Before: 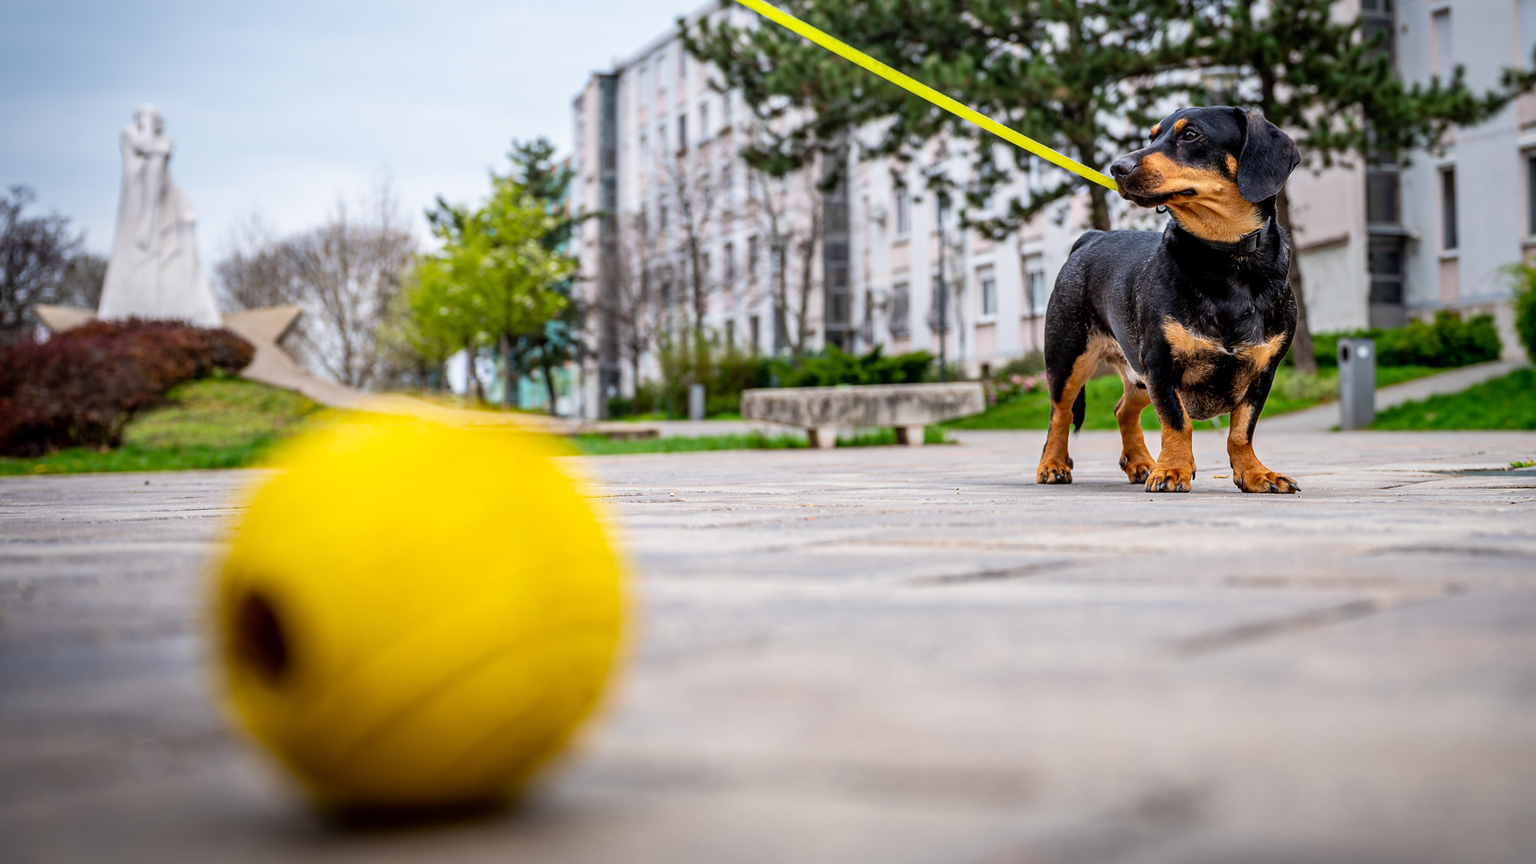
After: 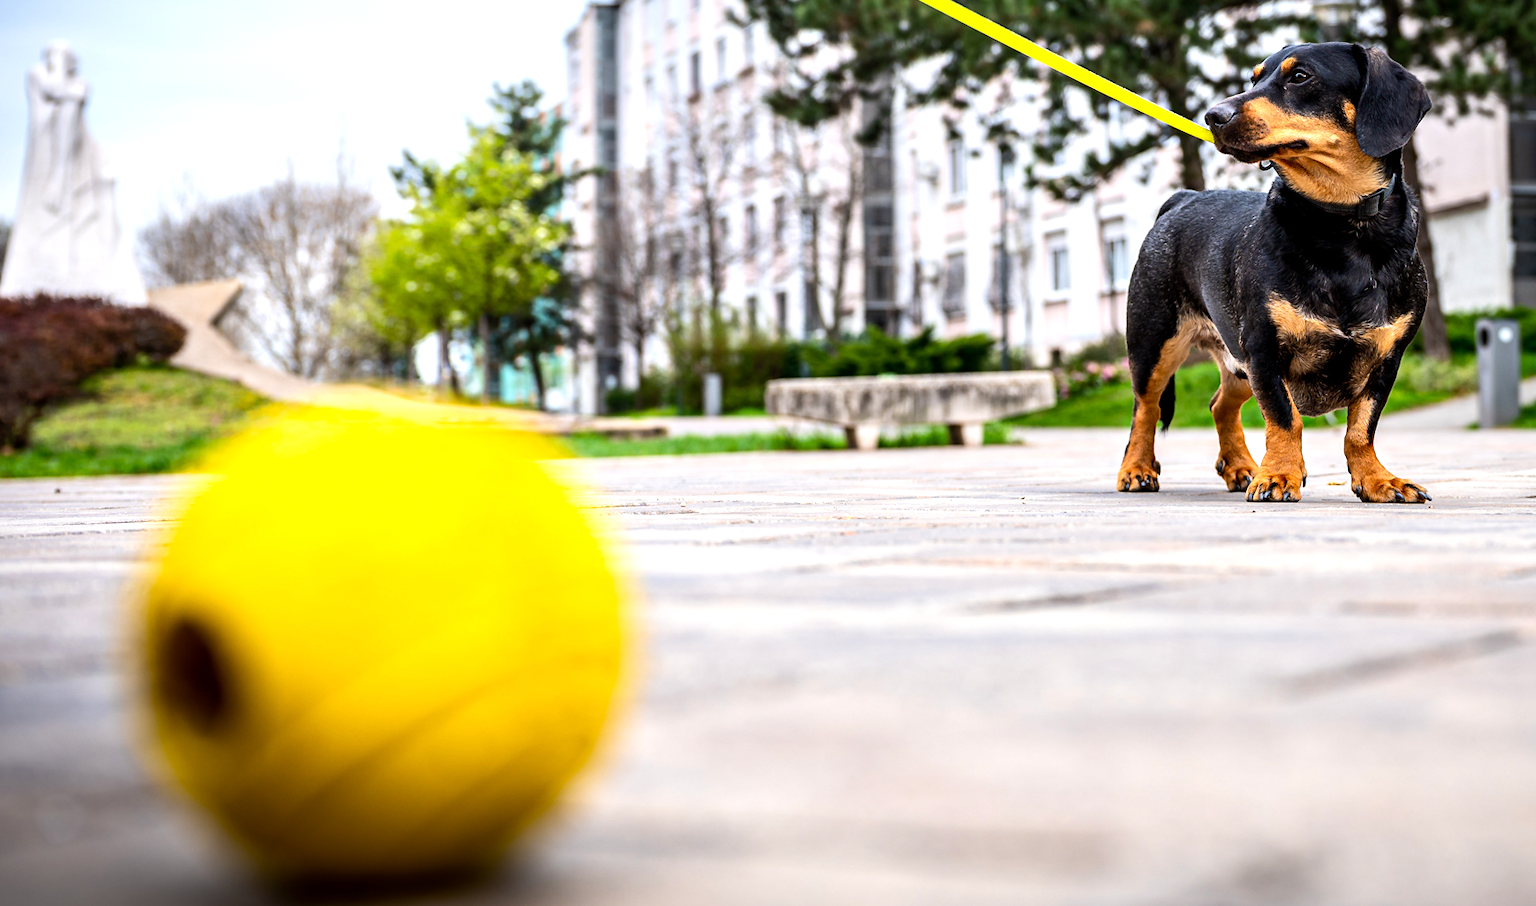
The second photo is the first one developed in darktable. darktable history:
crop: left 6.446%, top 8.188%, right 9.538%, bottom 3.548%
tone equalizer: -8 EV 0.001 EV, -7 EV -0.002 EV, -6 EV 0.002 EV, -5 EV -0.03 EV, -4 EV -0.116 EV, -3 EV -0.169 EV, -2 EV 0.24 EV, -1 EV 0.702 EV, +0 EV 0.493 EV
